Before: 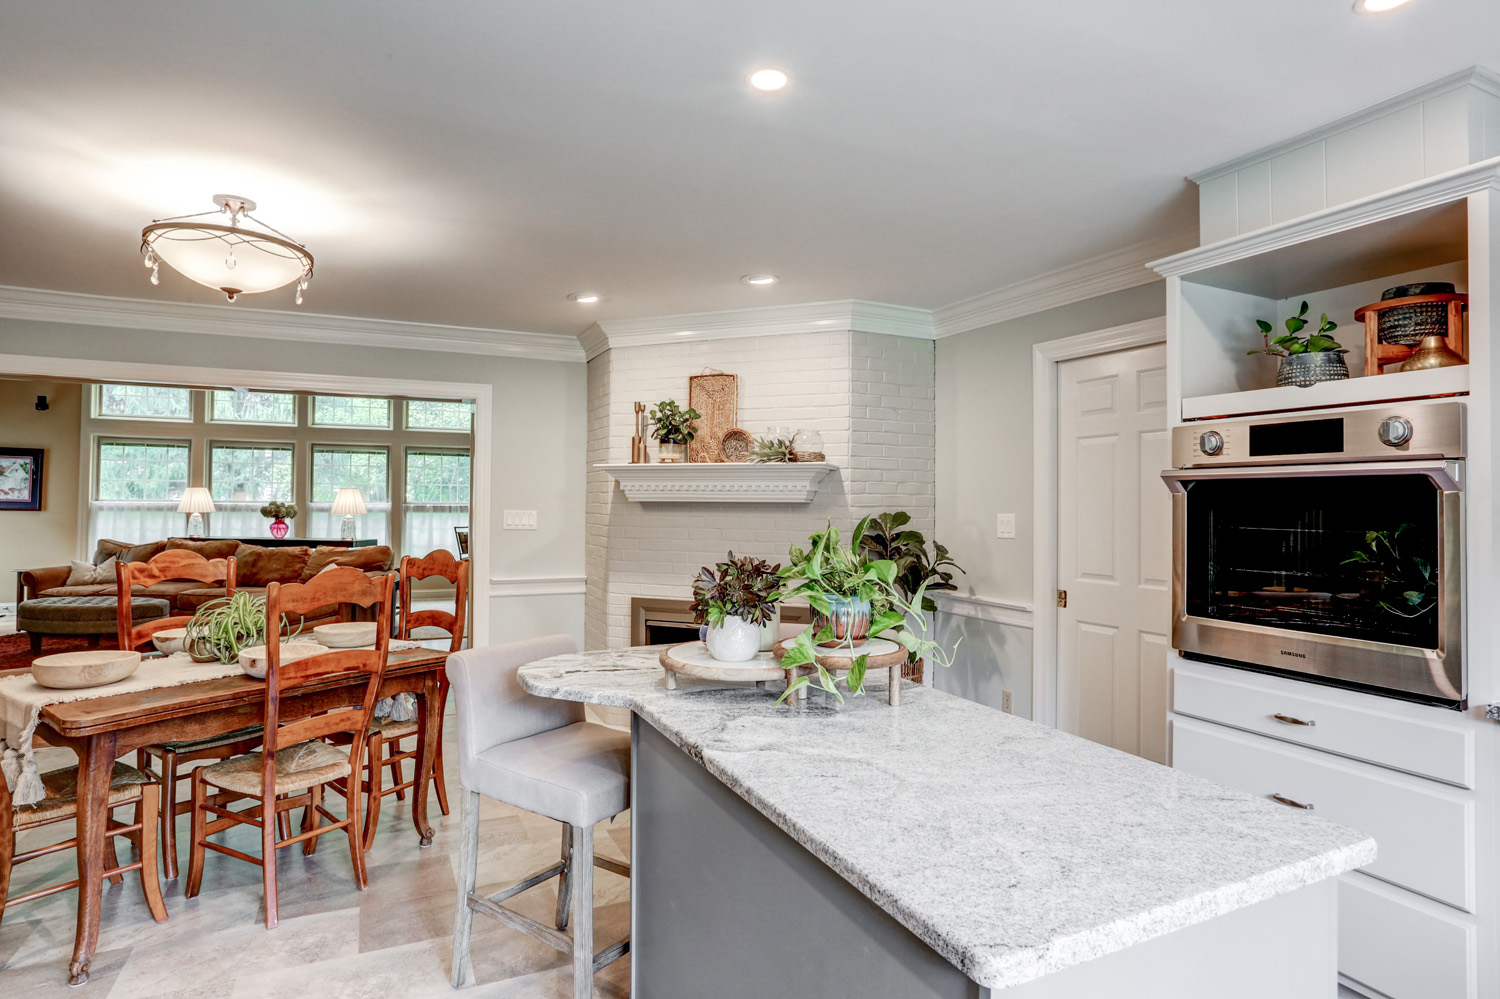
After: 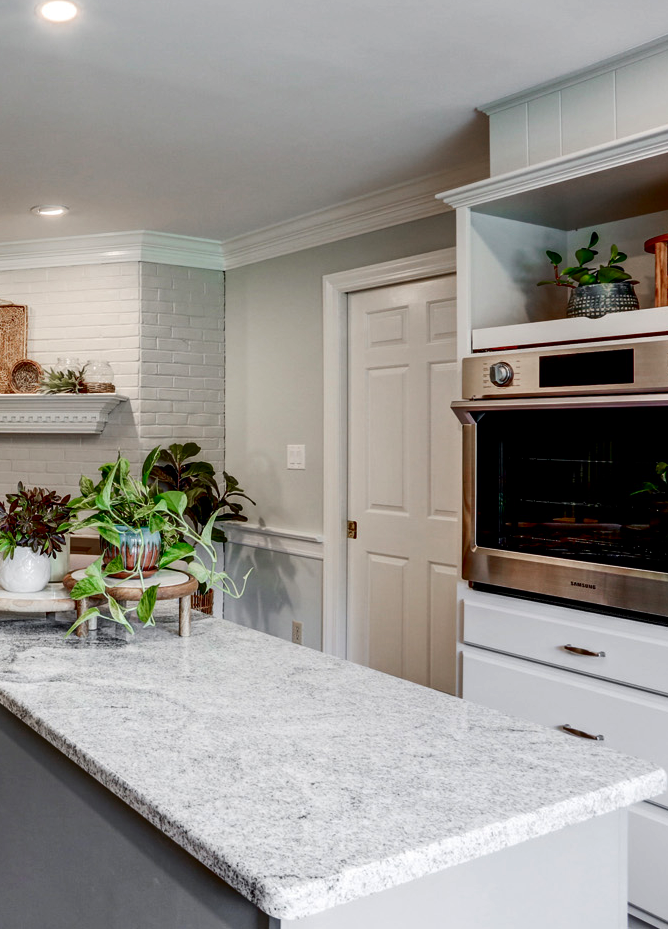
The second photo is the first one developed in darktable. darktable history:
crop: left 47.373%, top 6.915%, right 8.082%
contrast brightness saturation: contrast 0.127, brightness -0.236, saturation 0.148
